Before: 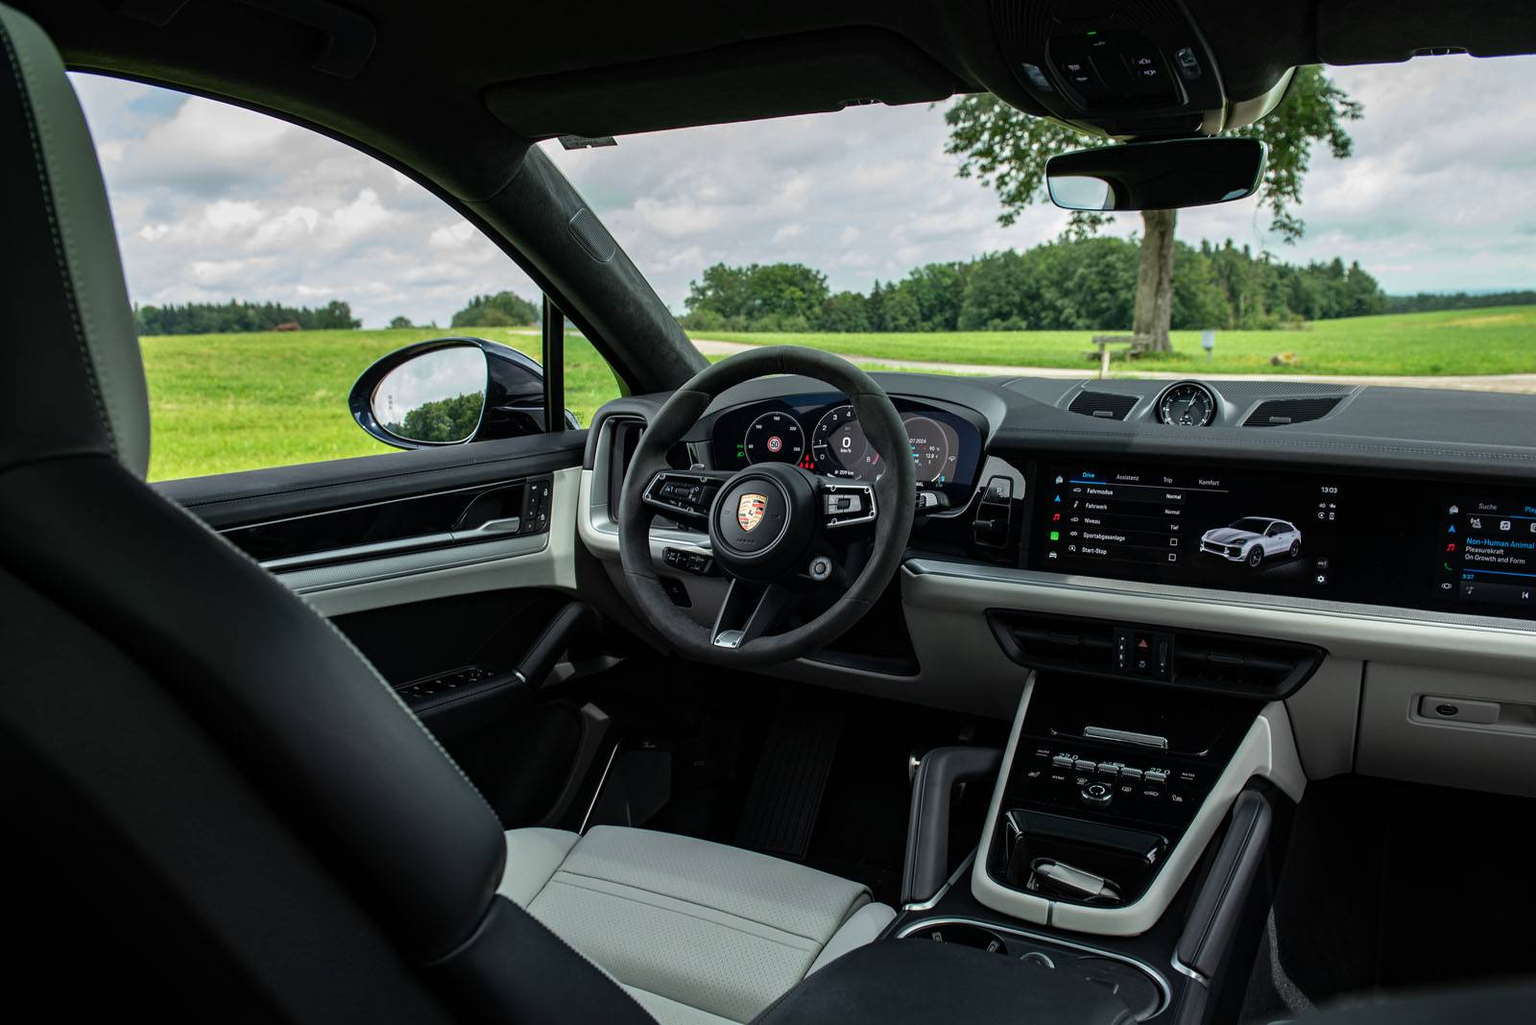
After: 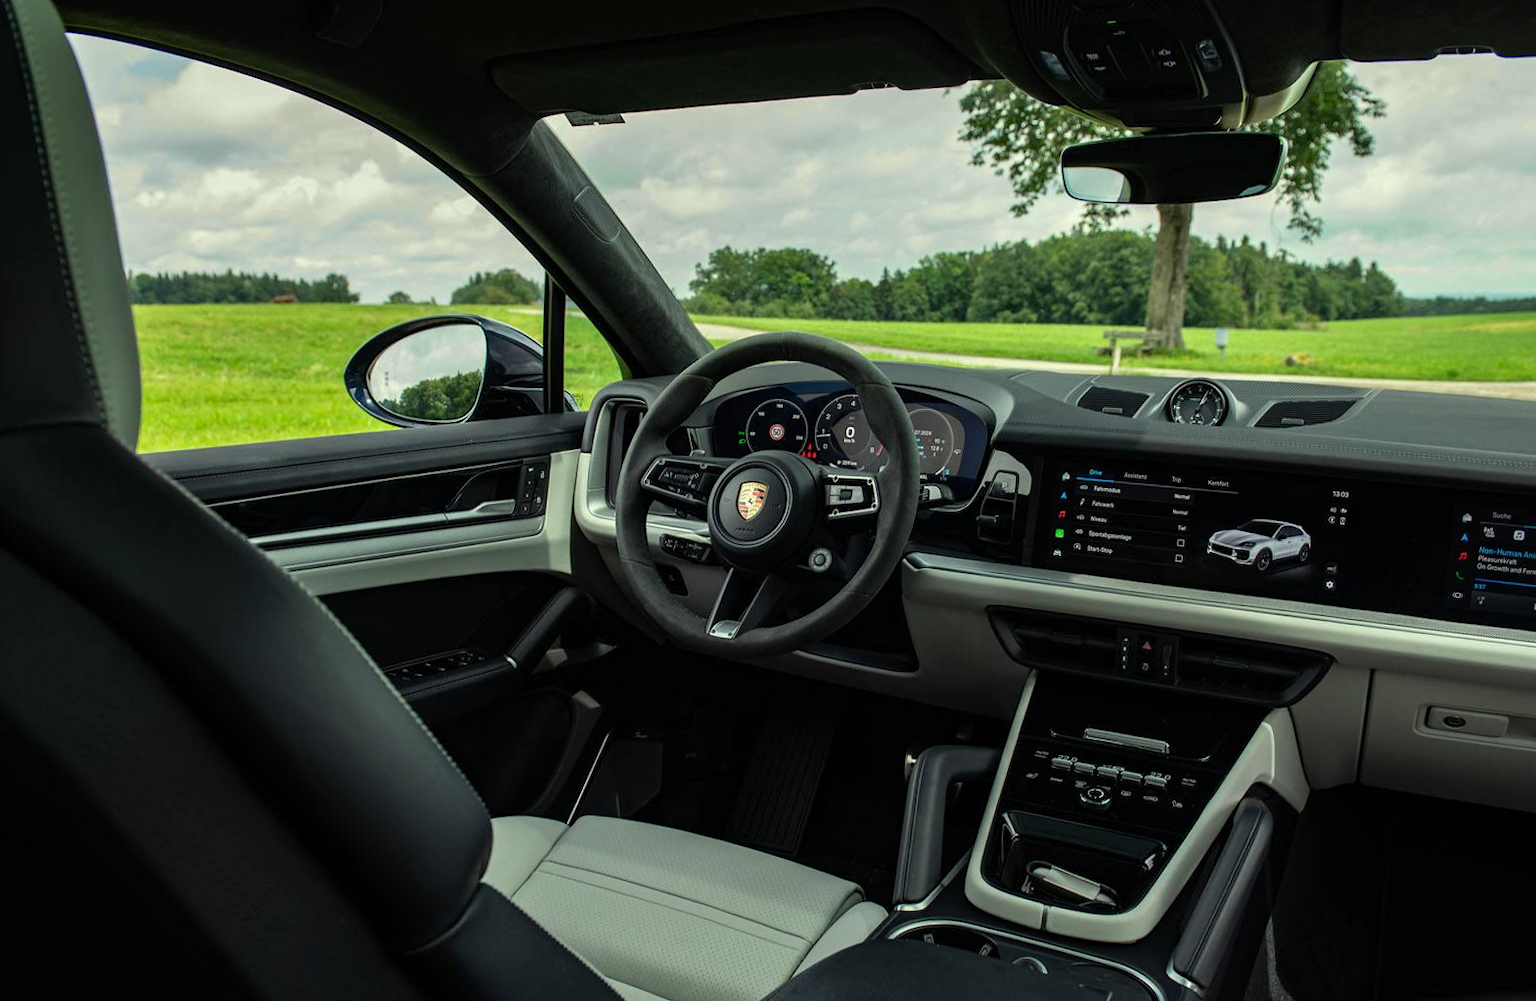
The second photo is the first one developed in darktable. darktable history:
color correction: highlights a* -5.94, highlights b* 11.19
rotate and perspective: rotation 1.57°, crop left 0.018, crop right 0.982, crop top 0.039, crop bottom 0.961
